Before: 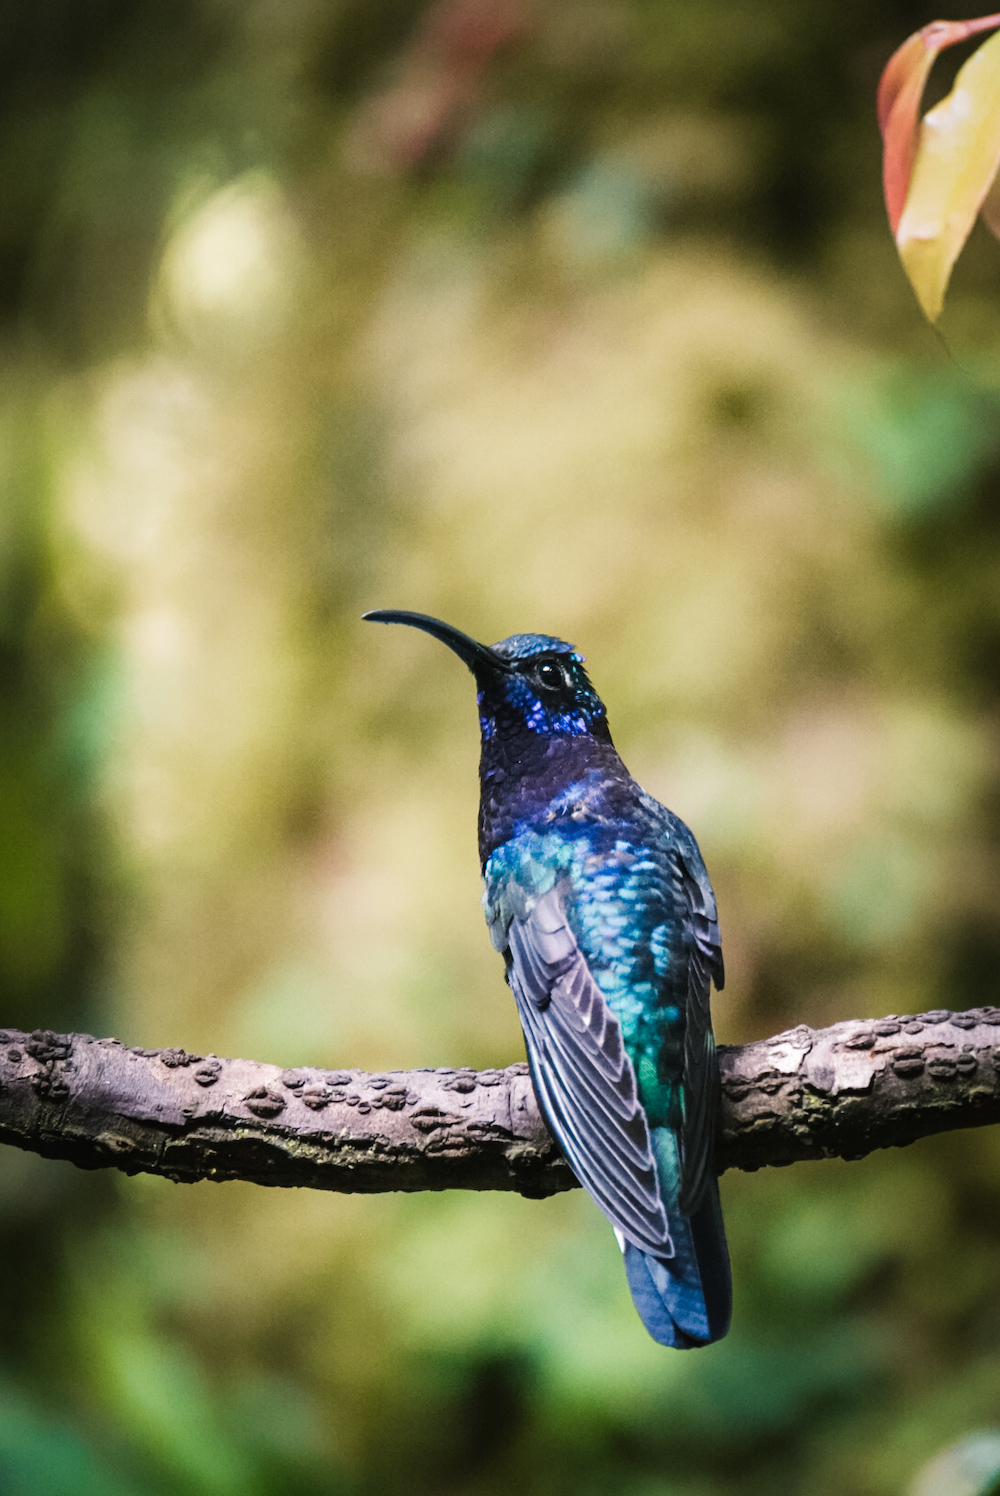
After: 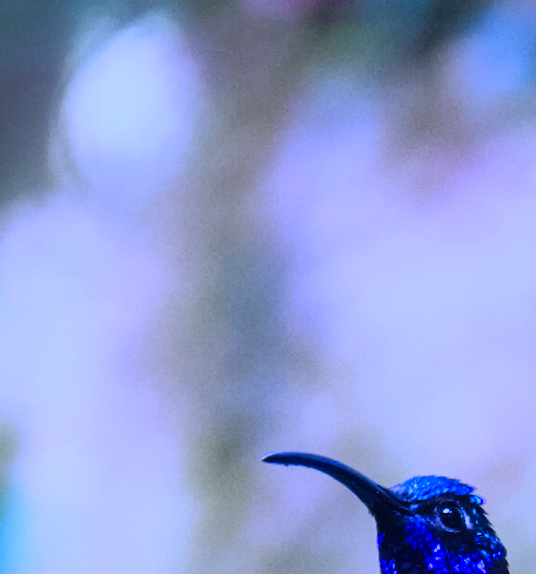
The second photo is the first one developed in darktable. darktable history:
crop: left 10.063%, top 10.577%, right 36.275%, bottom 51.048%
color balance rgb: perceptual saturation grading › global saturation 25.126%, global vibrance 20%
color calibration: output R [1.107, -0.012, -0.003, 0], output B [0, 0, 1.308, 0], gray › normalize channels true, illuminant as shot in camera, x 0.463, y 0.42, temperature 2654.12 K, gamut compression 0.003
